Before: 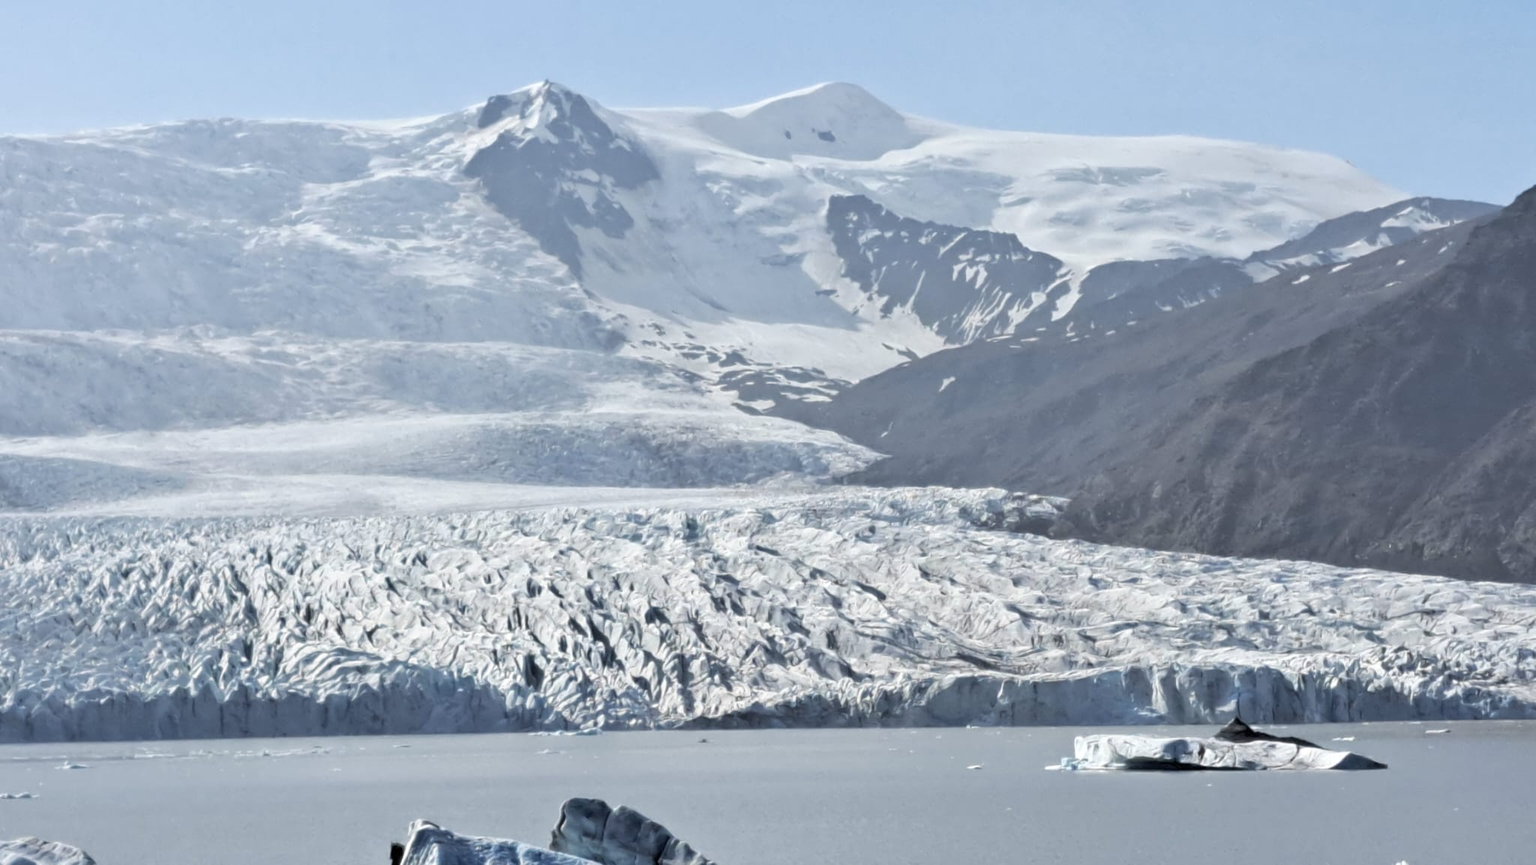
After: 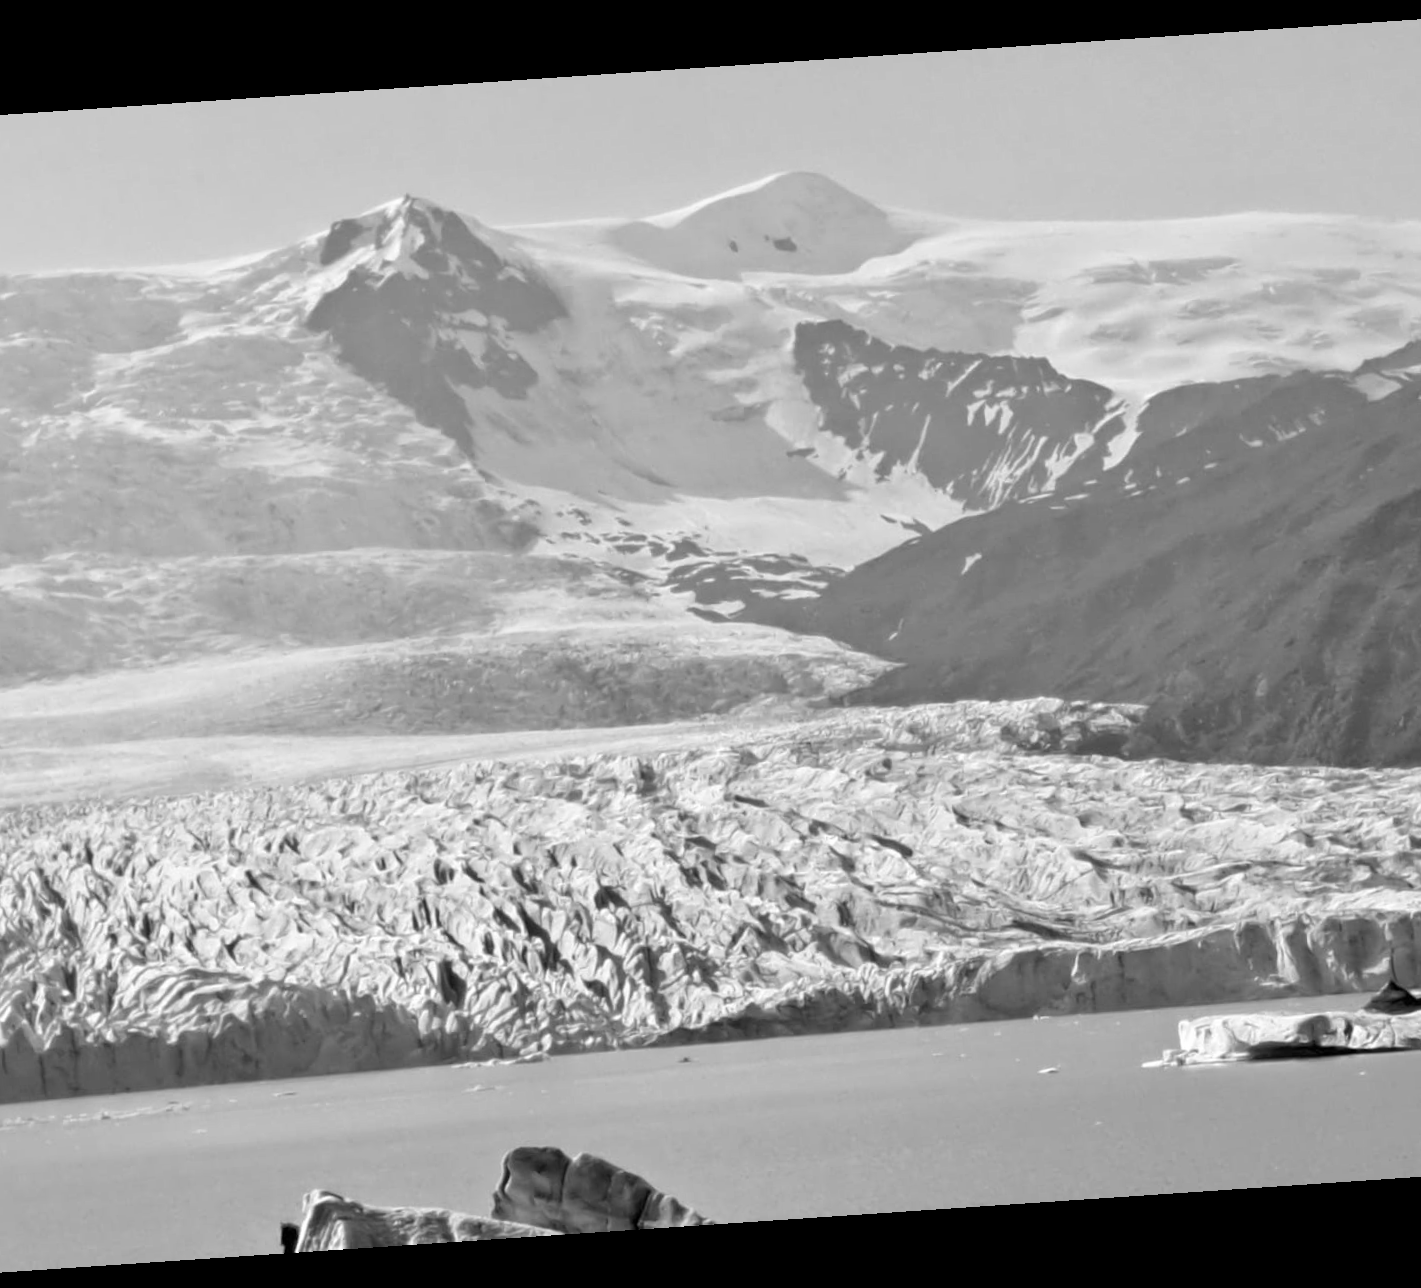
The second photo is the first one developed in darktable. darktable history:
crop: left 15.419%, right 17.914%
rotate and perspective: rotation -4.2°, shear 0.006, automatic cropping off
contrast brightness saturation: saturation -1
